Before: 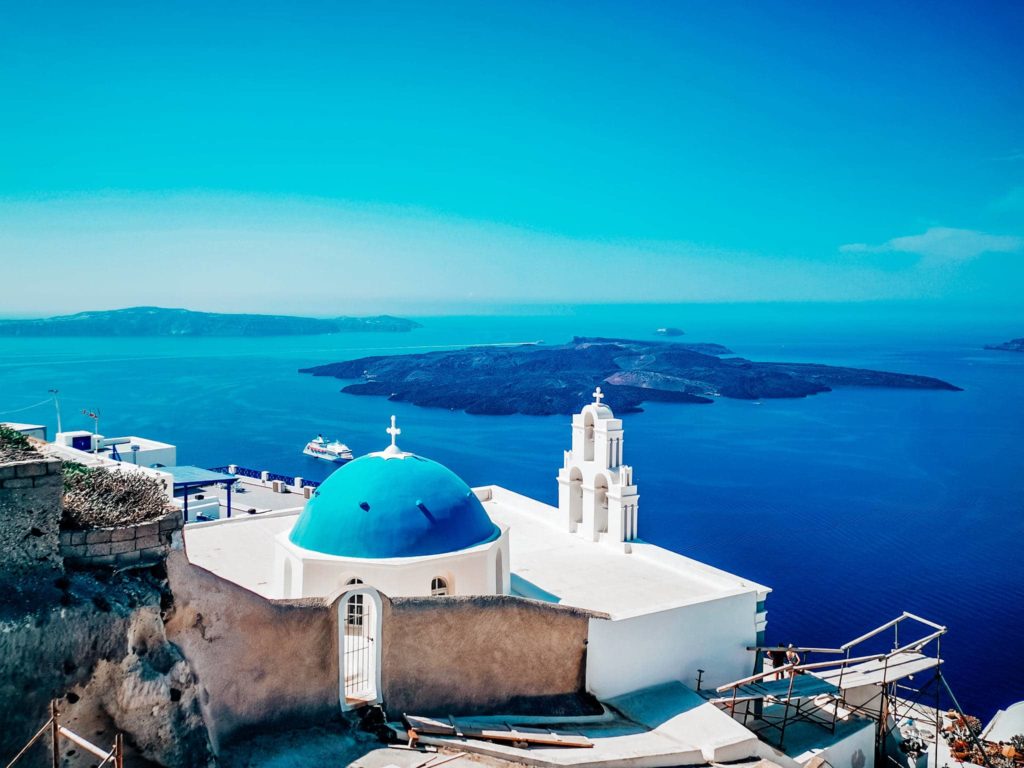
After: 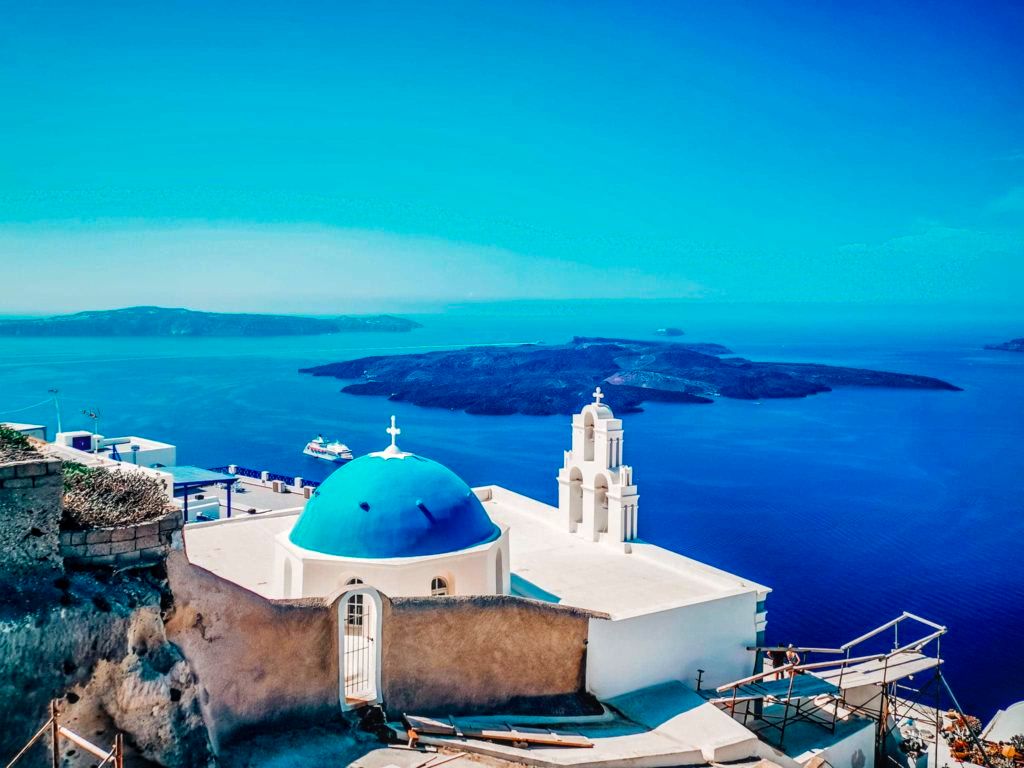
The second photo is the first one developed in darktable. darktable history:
shadows and highlights: highlights color adjustment 89.01%, soften with gaussian
local contrast: detail 118%
color balance rgb: highlights gain › chroma 1.004%, highlights gain › hue 60°, perceptual saturation grading › global saturation 31.259%, global vibrance 20%
